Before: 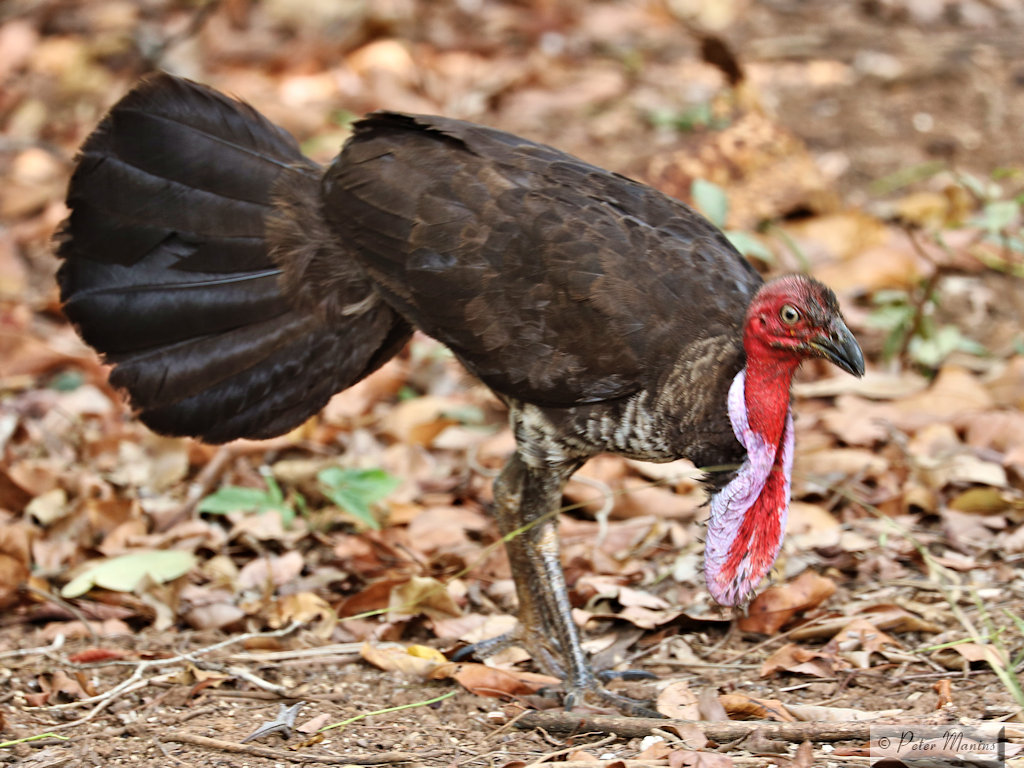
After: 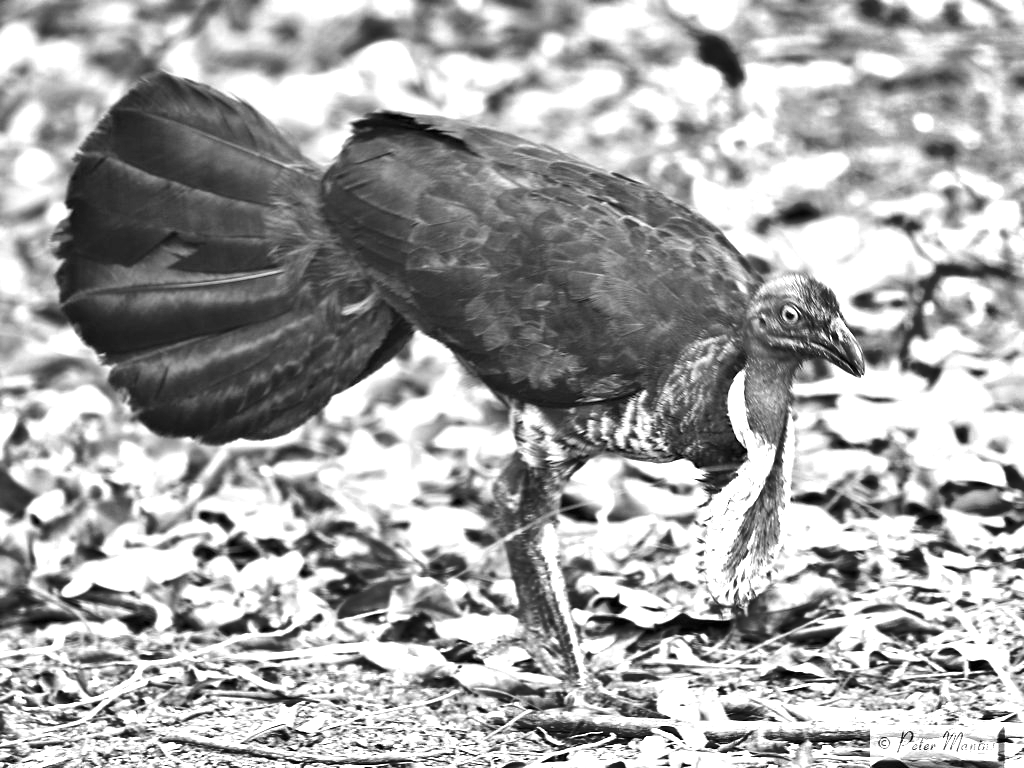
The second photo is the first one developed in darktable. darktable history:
exposure: black level correction 0, exposure 1.44 EV, compensate highlight preservation false
shadows and highlights: soften with gaussian
color calibration: output gray [0.246, 0.254, 0.501, 0], x 0.37, y 0.377, temperature 4291.03 K
